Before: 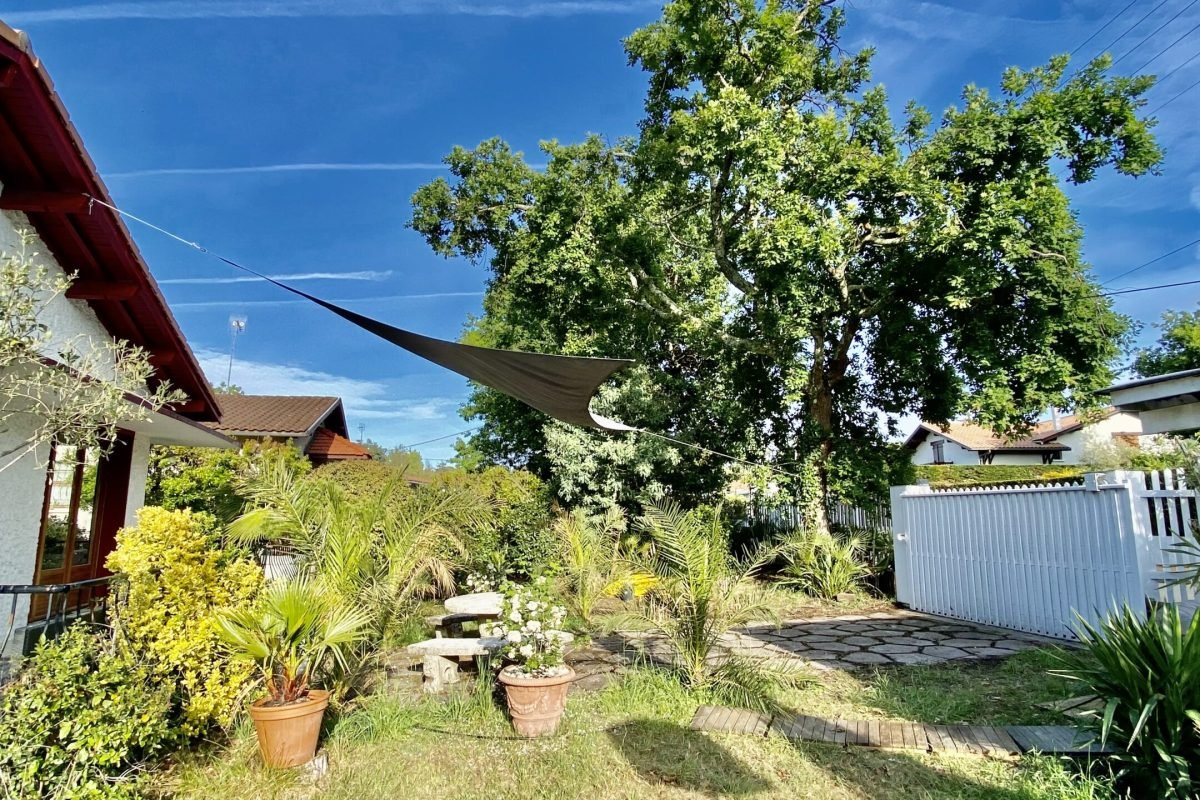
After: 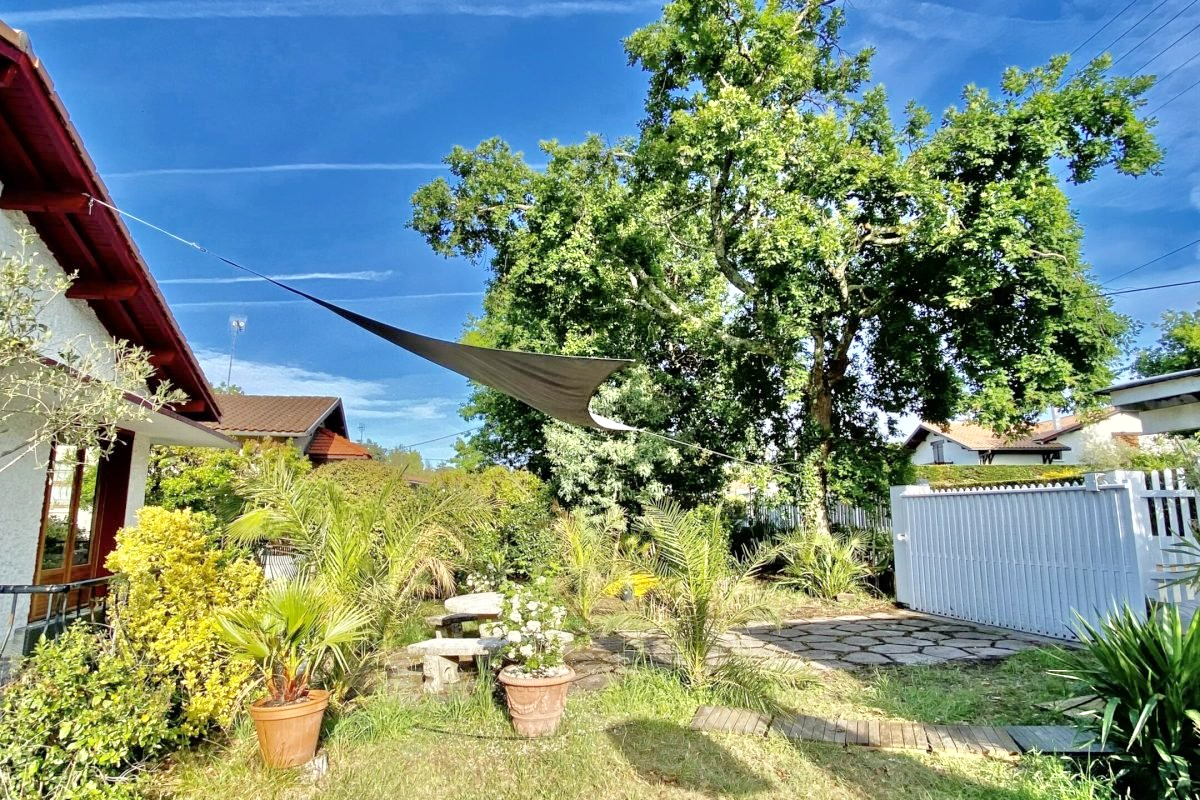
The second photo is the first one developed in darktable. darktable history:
tone equalizer: -7 EV 0.142 EV, -6 EV 0.635 EV, -5 EV 1.16 EV, -4 EV 1.29 EV, -3 EV 1.16 EV, -2 EV 0.6 EV, -1 EV 0.152 EV, mask exposure compensation -0.514 EV
